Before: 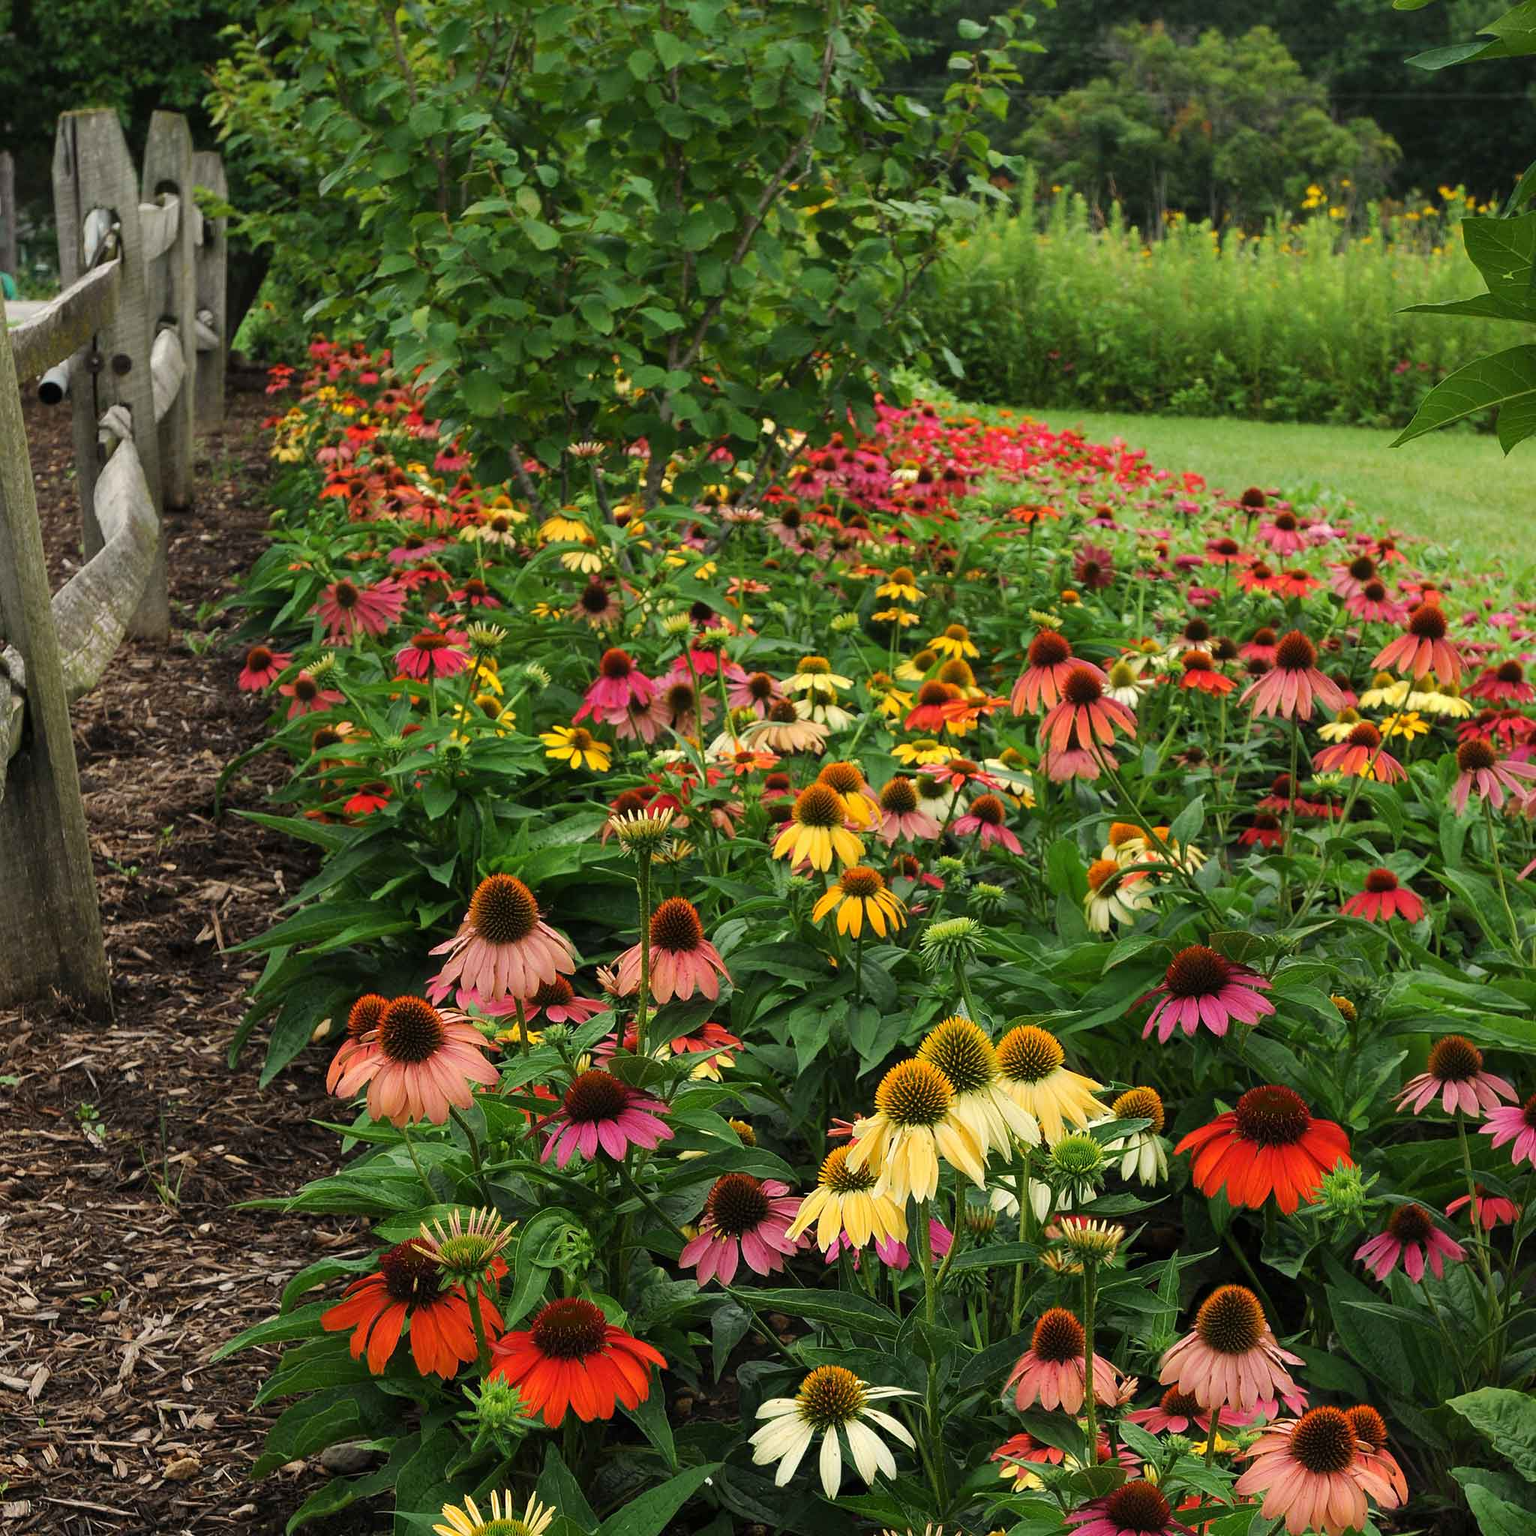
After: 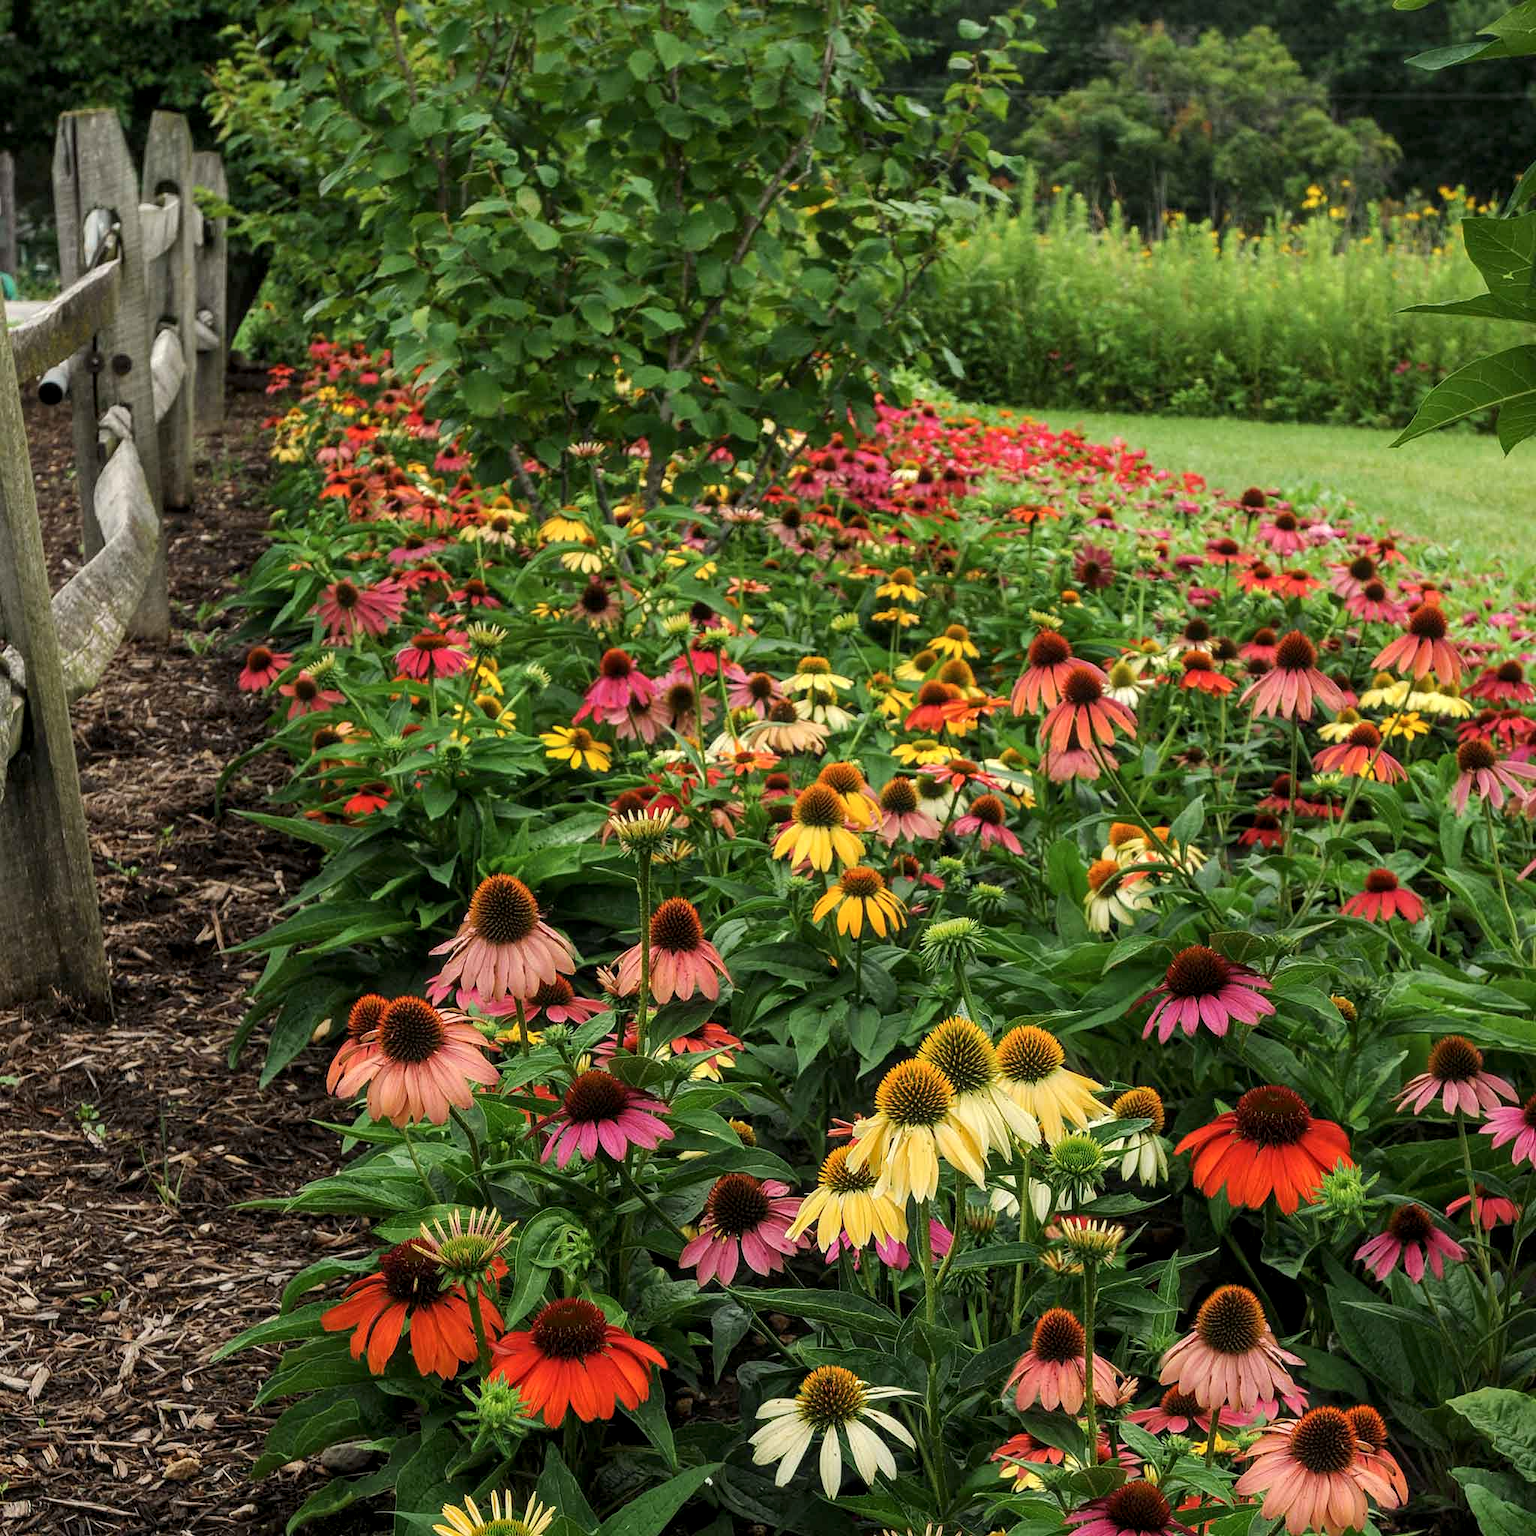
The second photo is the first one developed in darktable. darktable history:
local contrast: detail 130%
color correction: highlights b* 0.013, saturation 0.981
